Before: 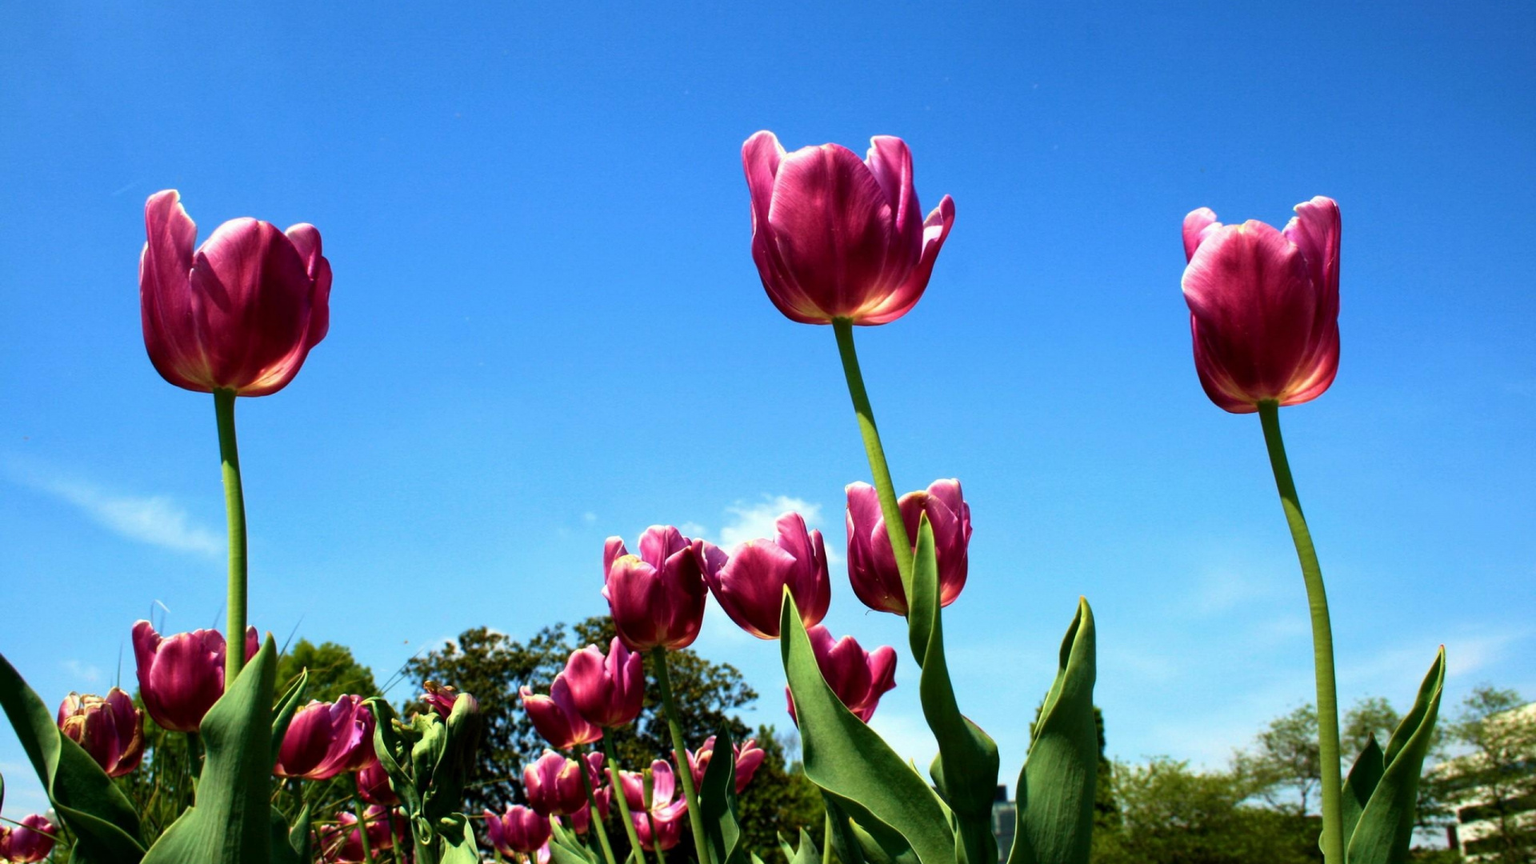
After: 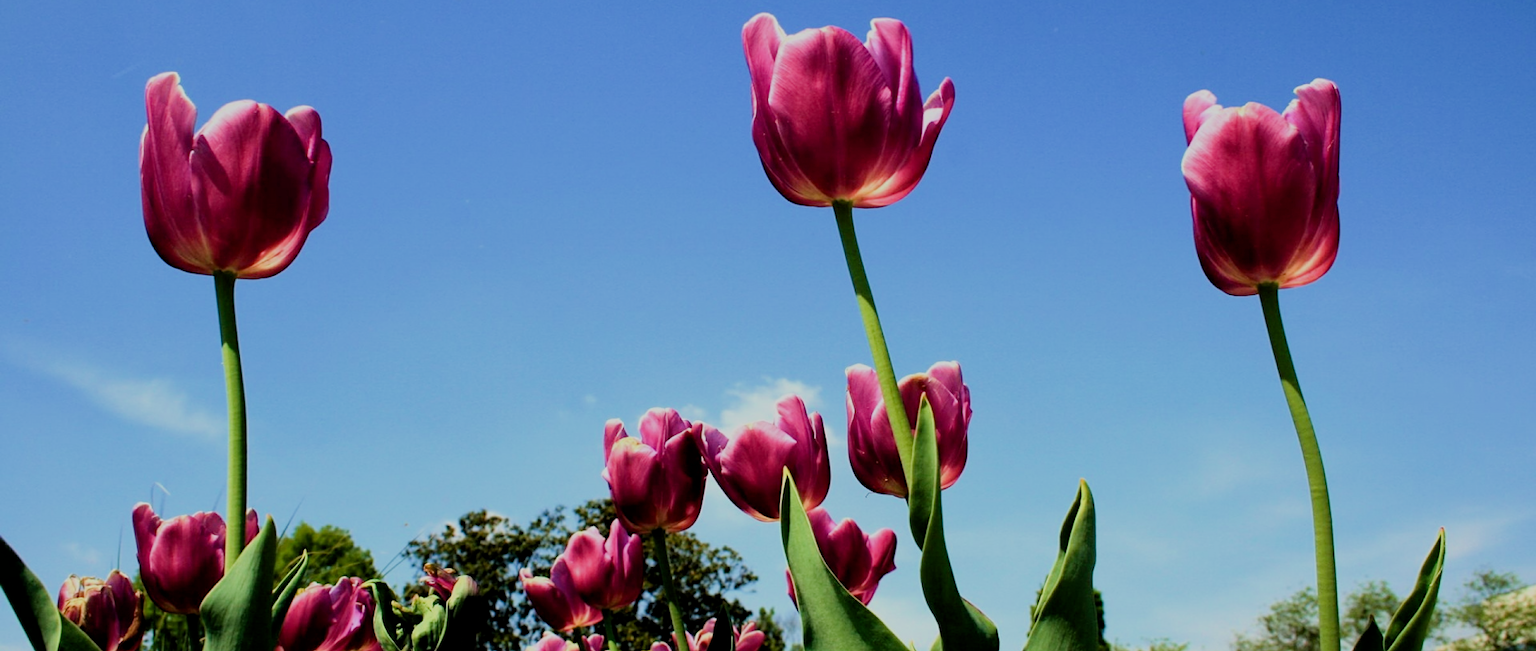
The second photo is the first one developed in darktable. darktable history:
sharpen: amount 0.201
filmic rgb: middle gray luminance 29.87%, black relative exposure -8.93 EV, white relative exposure 6.98 EV, target black luminance 0%, hardness 2.92, latitude 2.2%, contrast 0.96, highlights saturation mix 5.79%, shadows ↔ highlights balance 12.59%
crop: top 13.621%, bottom 11.001%
exposure: black level correction 0.002, exposure 0.149 EV, compensate exposure bias true, compensate highlight preservation false
